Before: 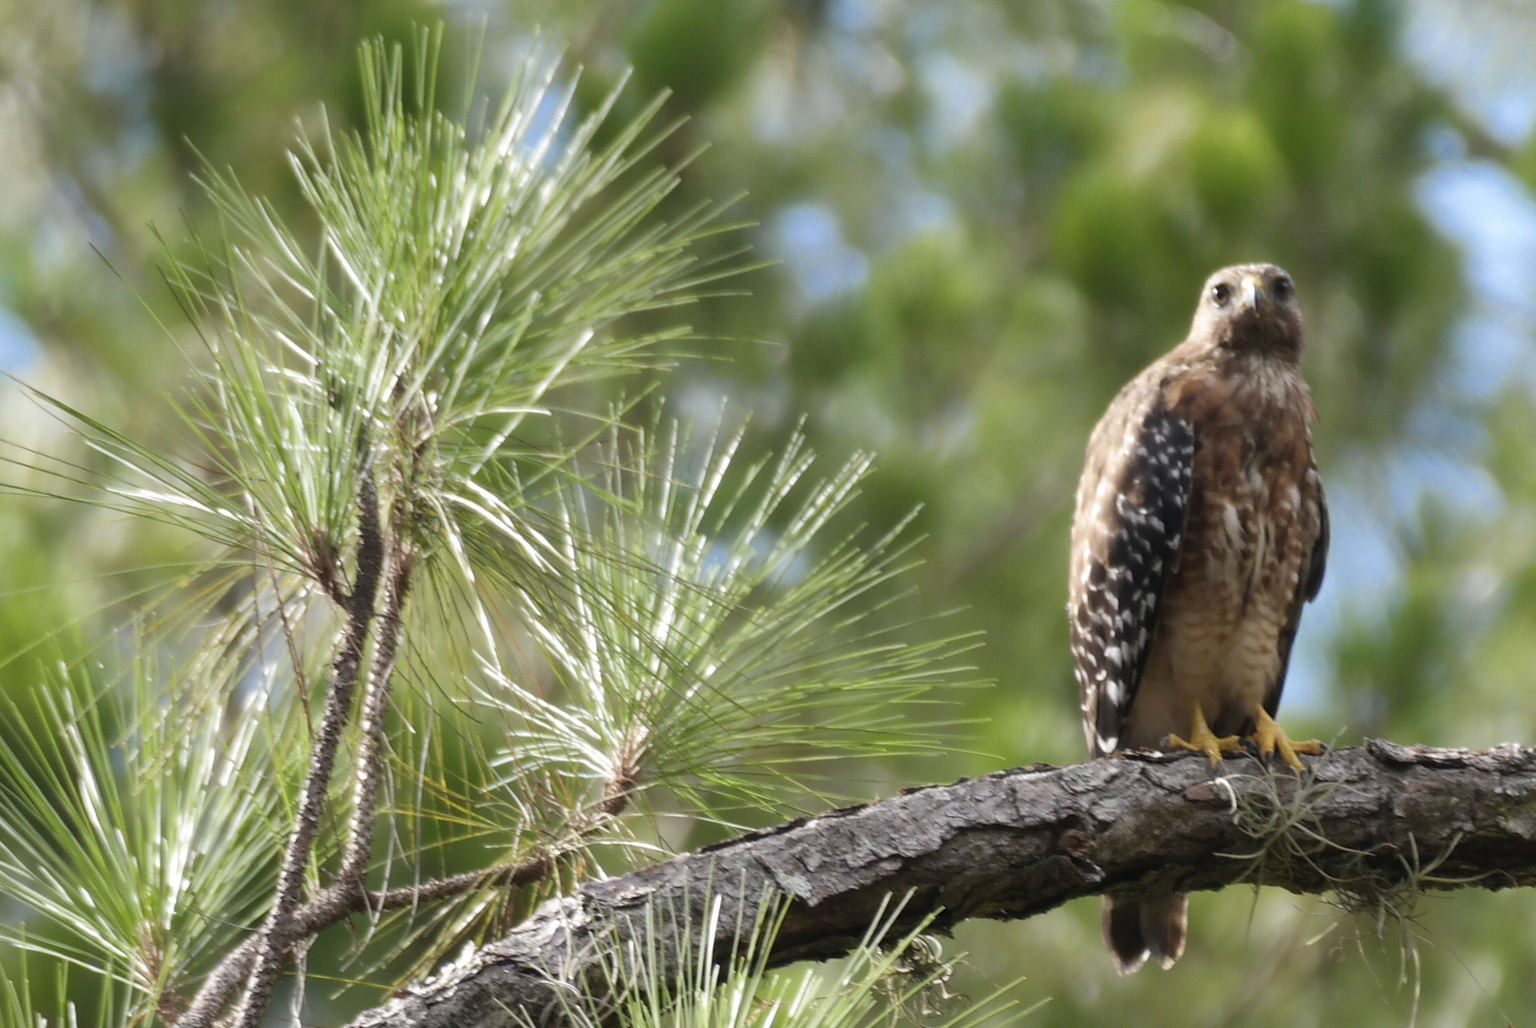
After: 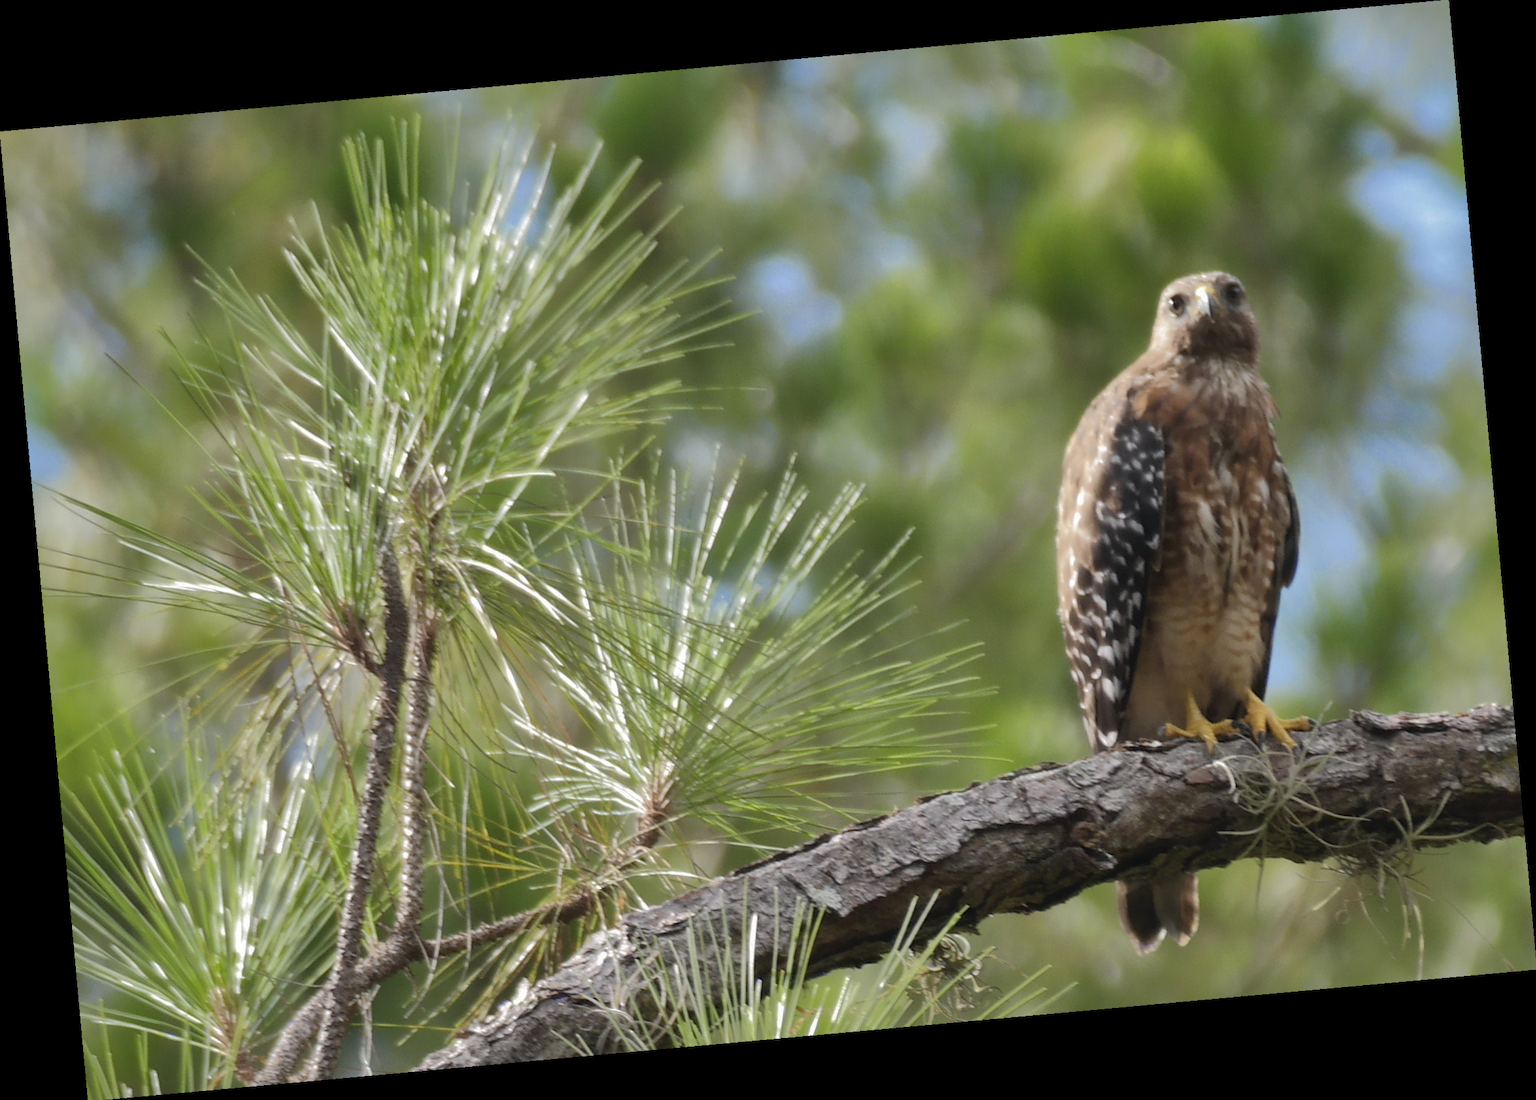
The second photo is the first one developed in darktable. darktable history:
white balance: emerald 1
rotate and perspective: rotation -5.2°, automatic cropping off
shadows and highlights: shadows 38.43, highlights -74.54
